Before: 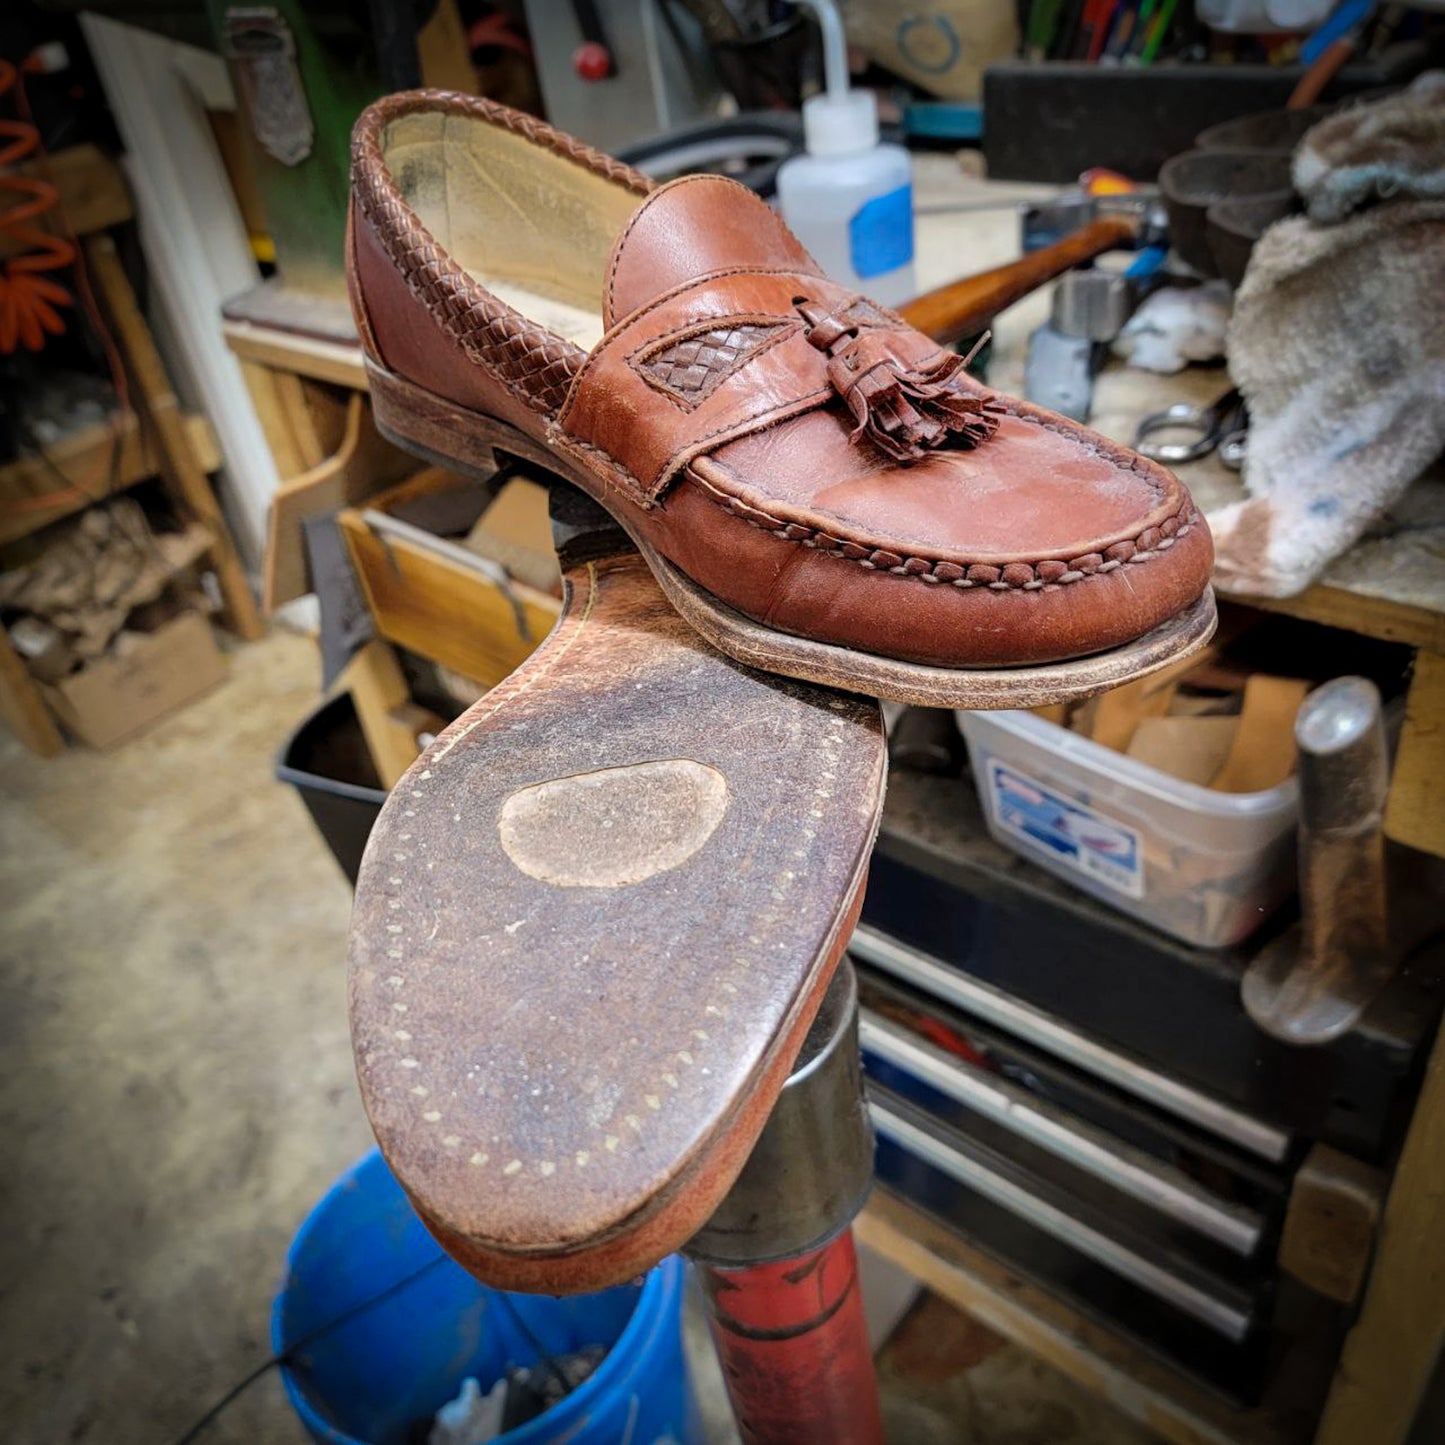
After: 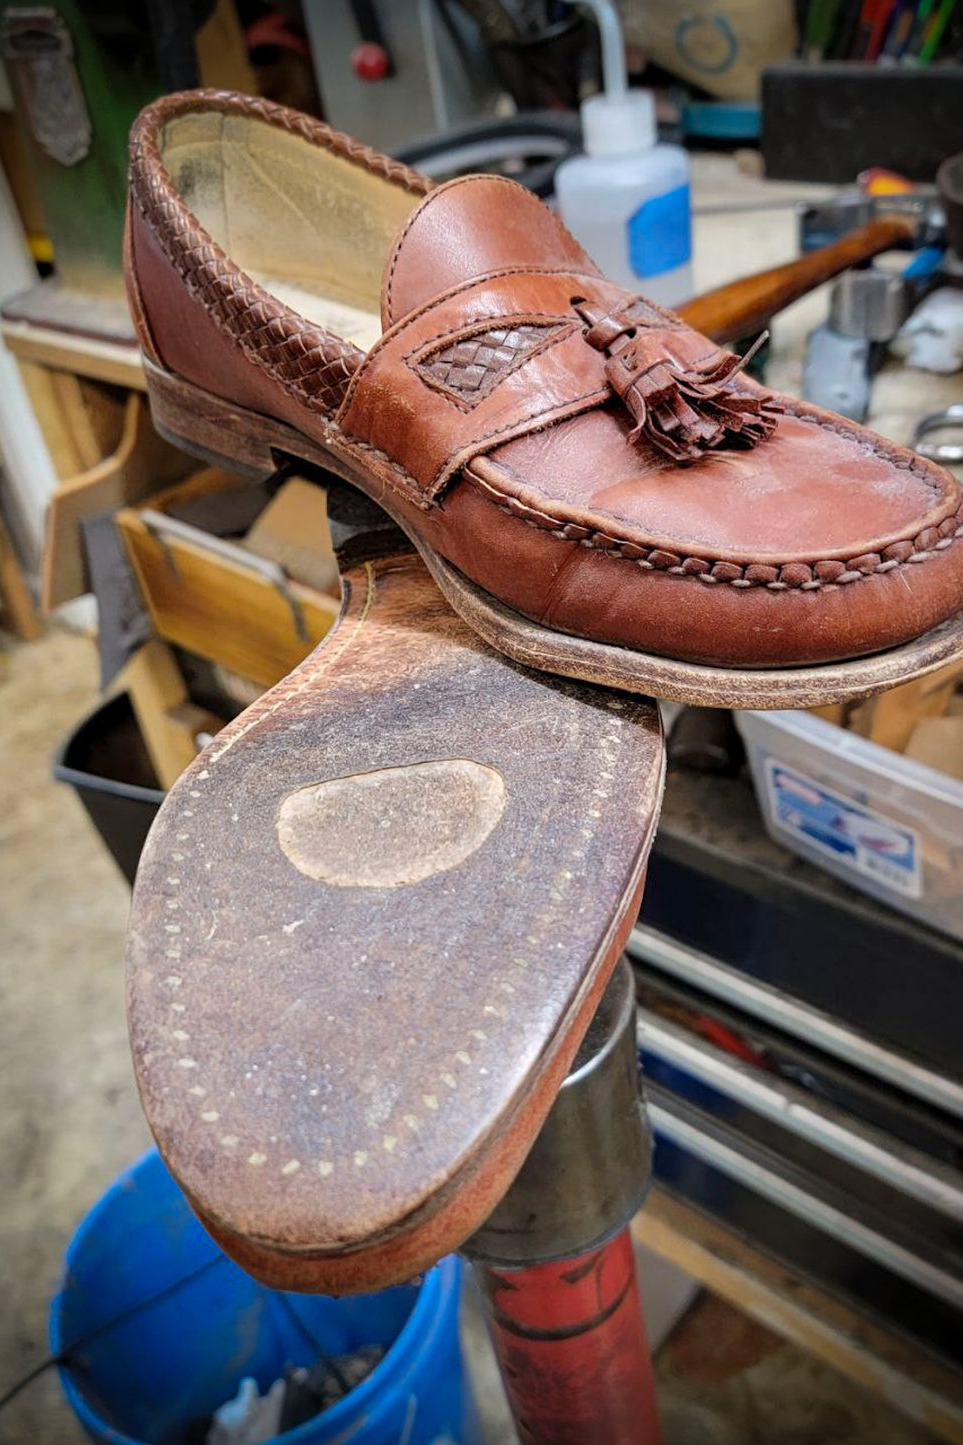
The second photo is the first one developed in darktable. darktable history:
crop: left 15.419%, right 17.914%
sharpen: radius 5.325, amount 0.312, threshold 26.433
